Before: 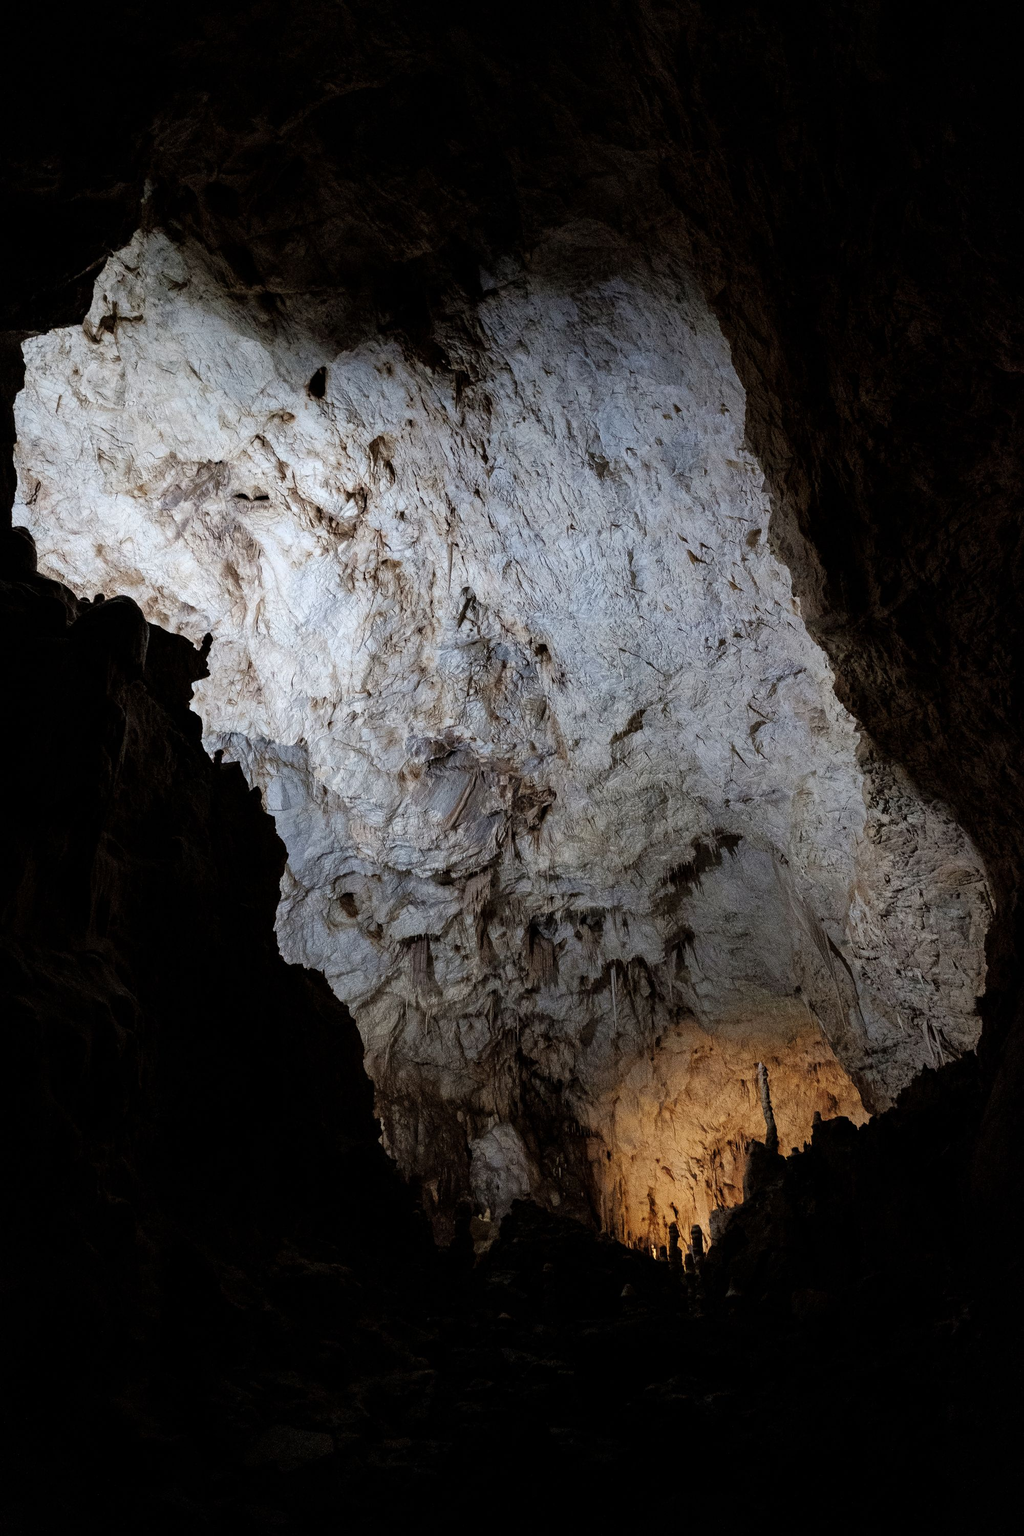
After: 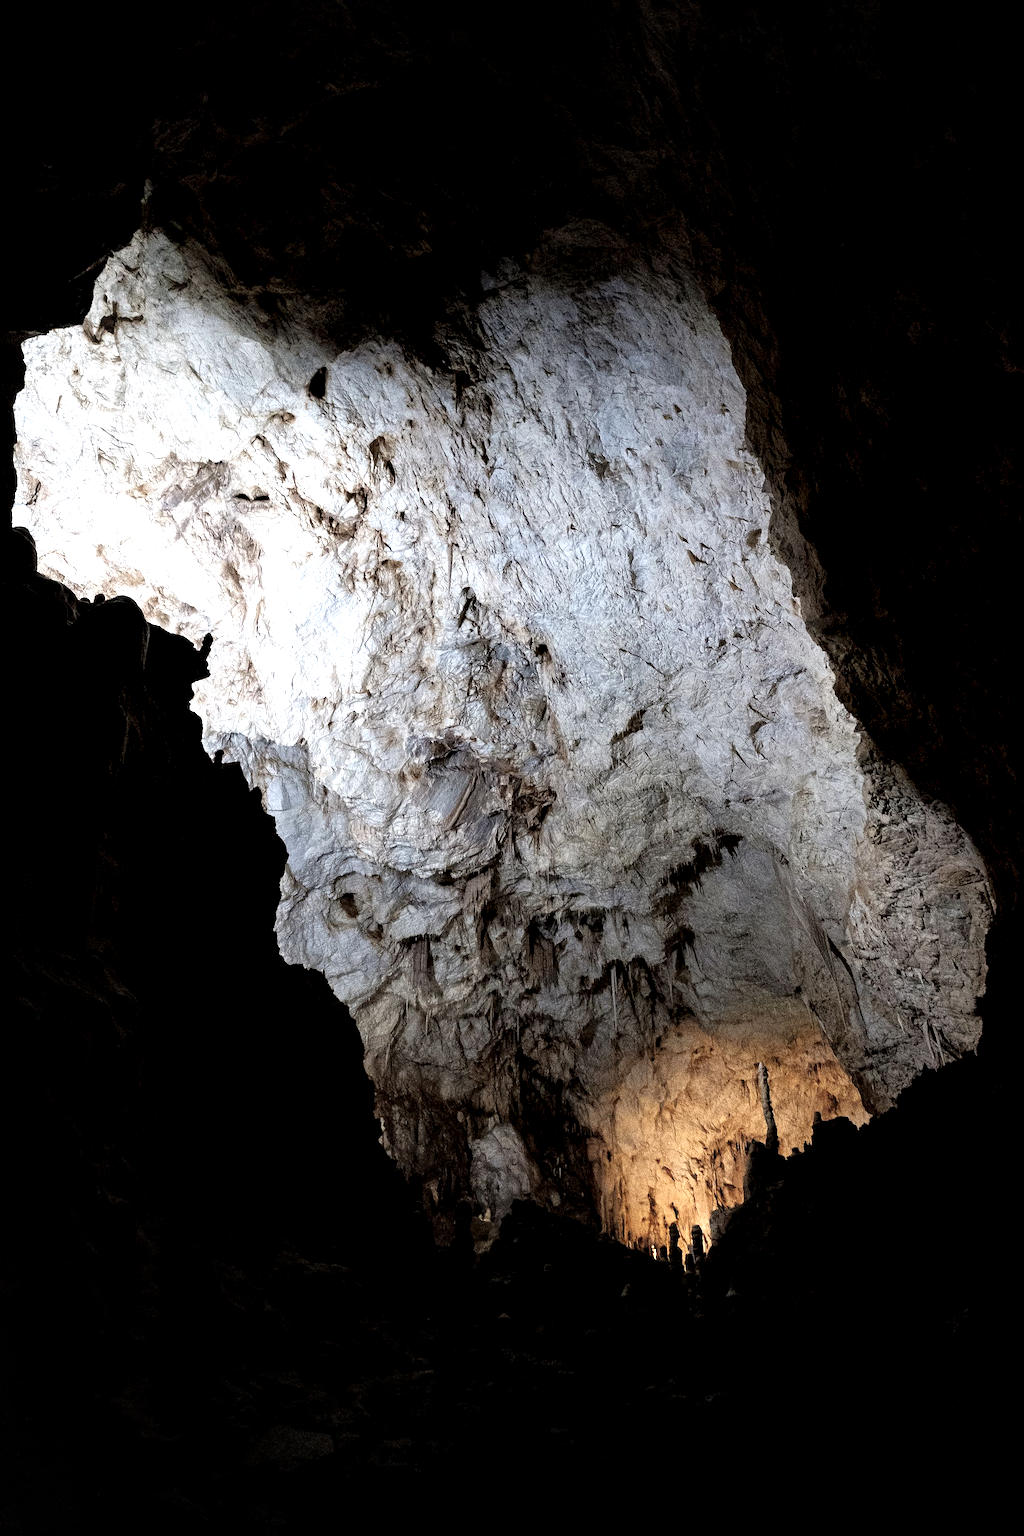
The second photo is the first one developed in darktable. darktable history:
local contrast: highlights 205%, shadows 148%, detail 140%, midtone range 0.253
